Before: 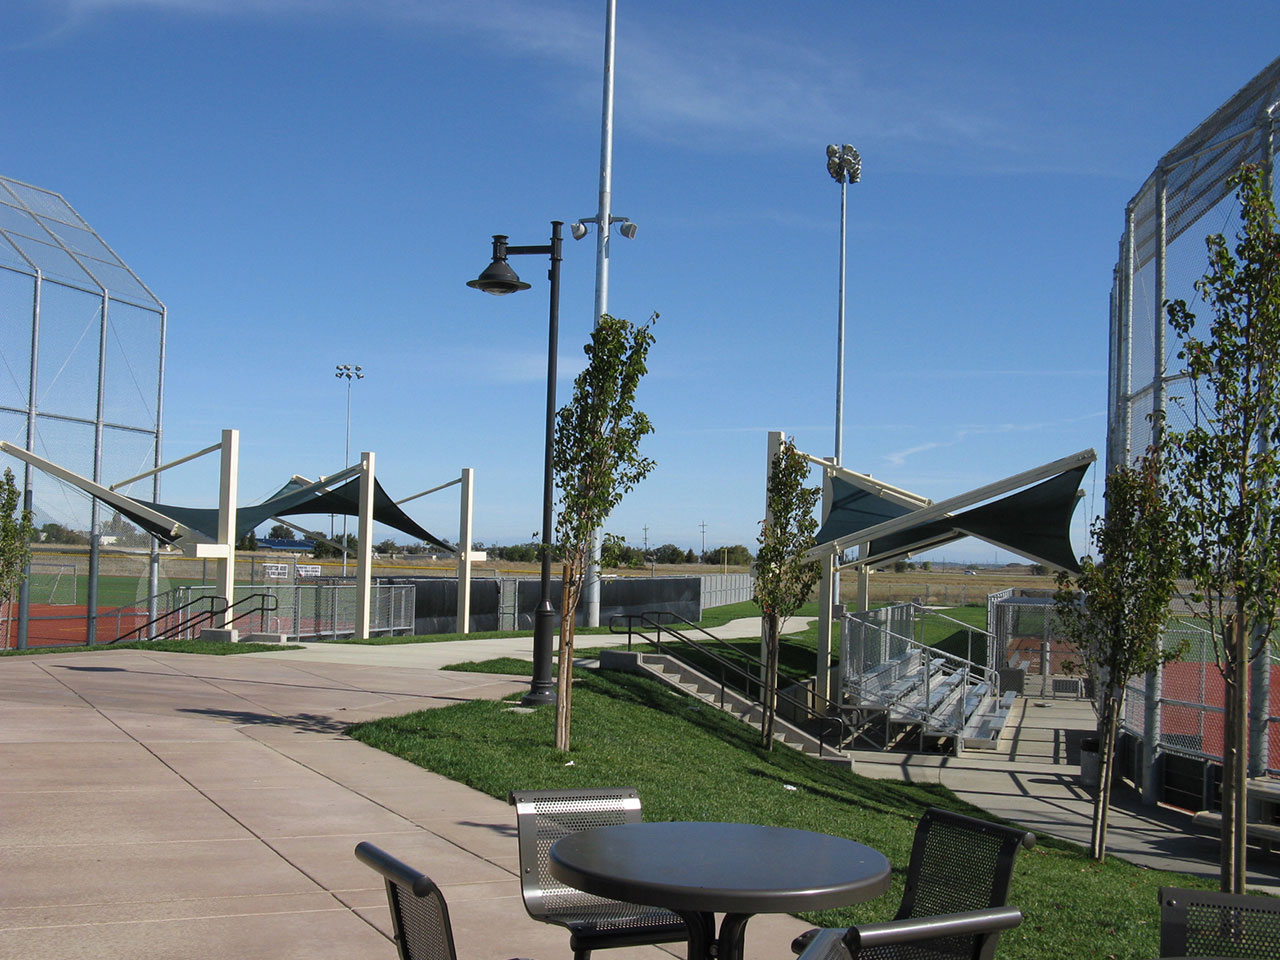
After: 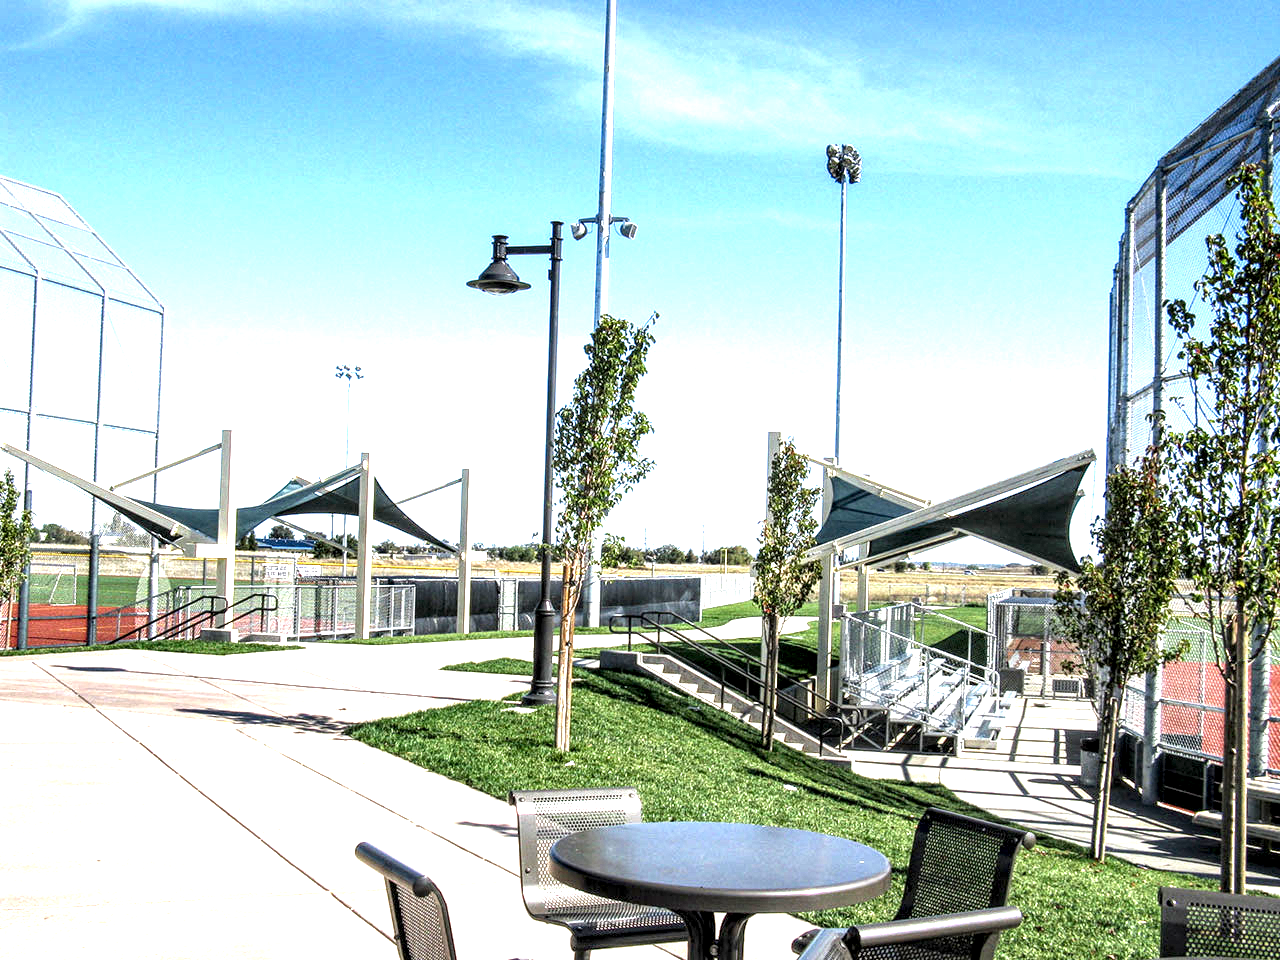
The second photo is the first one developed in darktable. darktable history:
local contrast: detail 203%
exposure: black level correction 0.001, exposure 2 EV, compensate highlight preservation false
